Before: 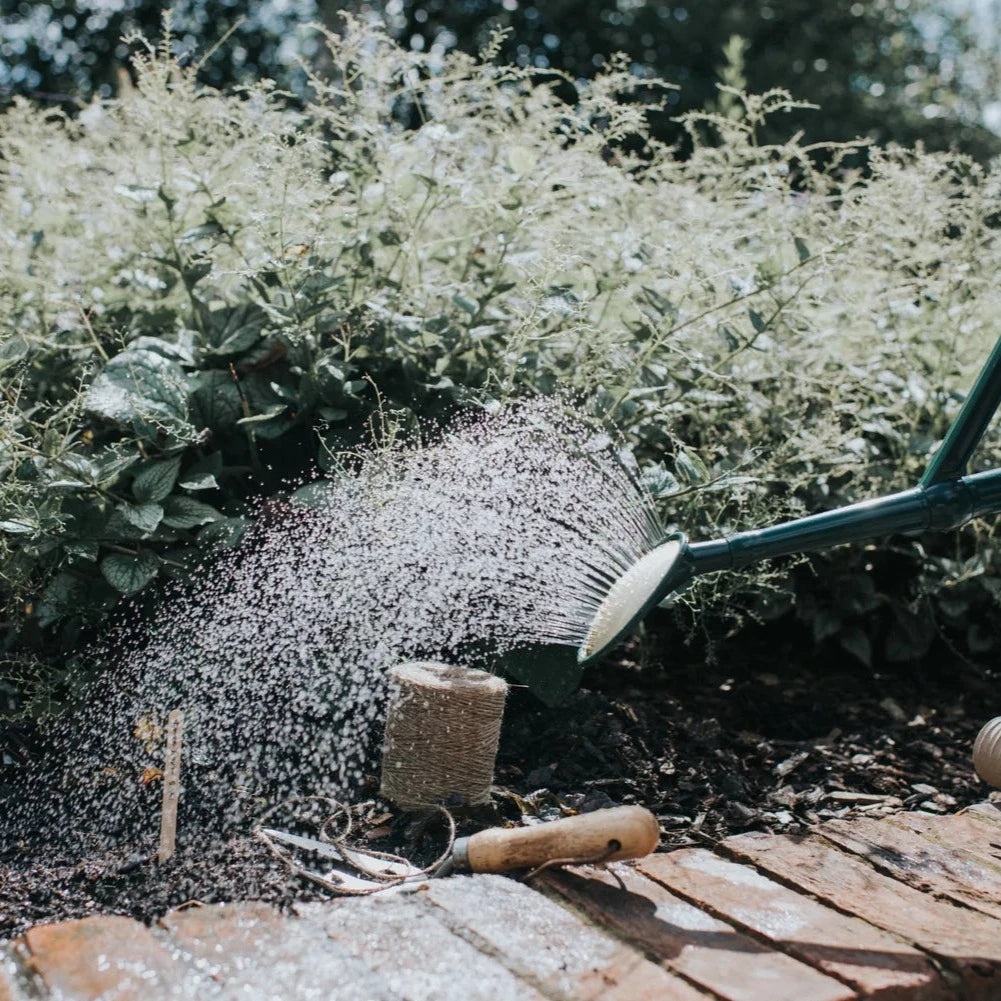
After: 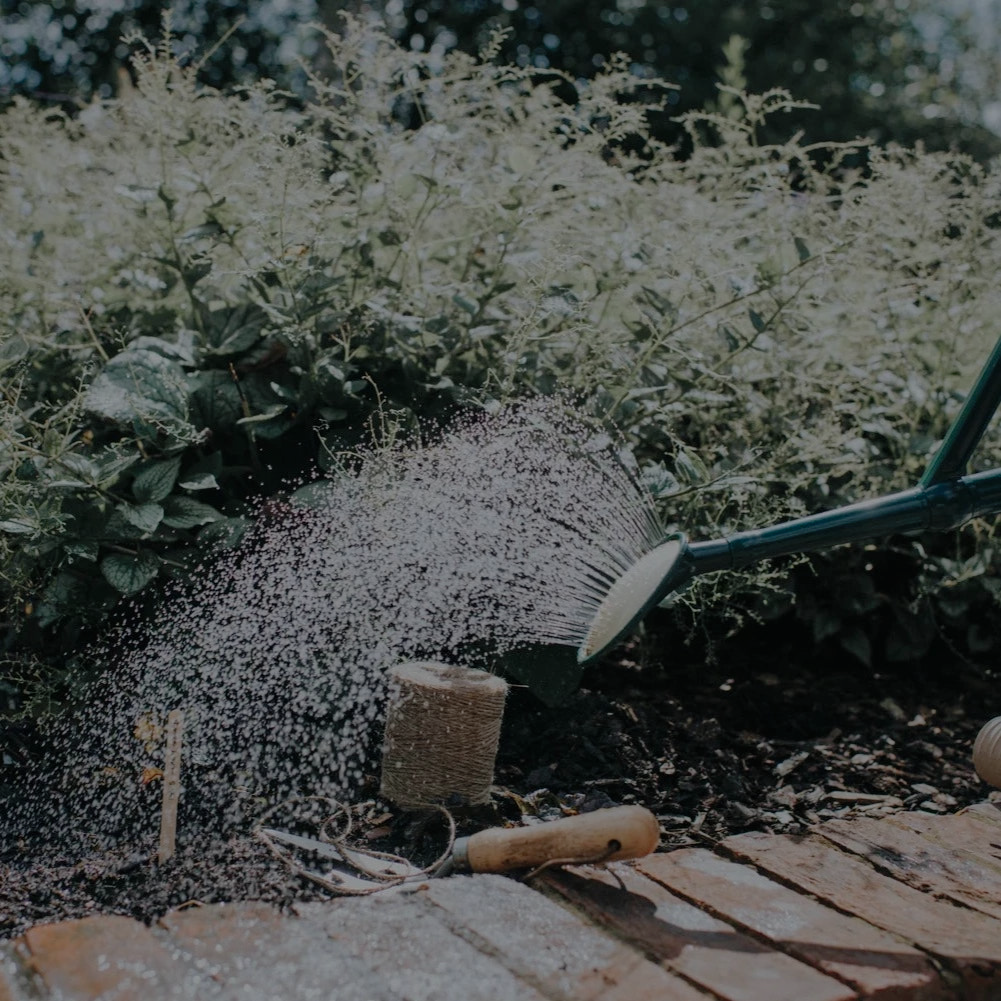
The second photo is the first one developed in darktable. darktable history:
shadows and highlights: on, module defaults
exposure: exposure -1.521 EV, compensate exposure bias true, compensate highlight preservation false
